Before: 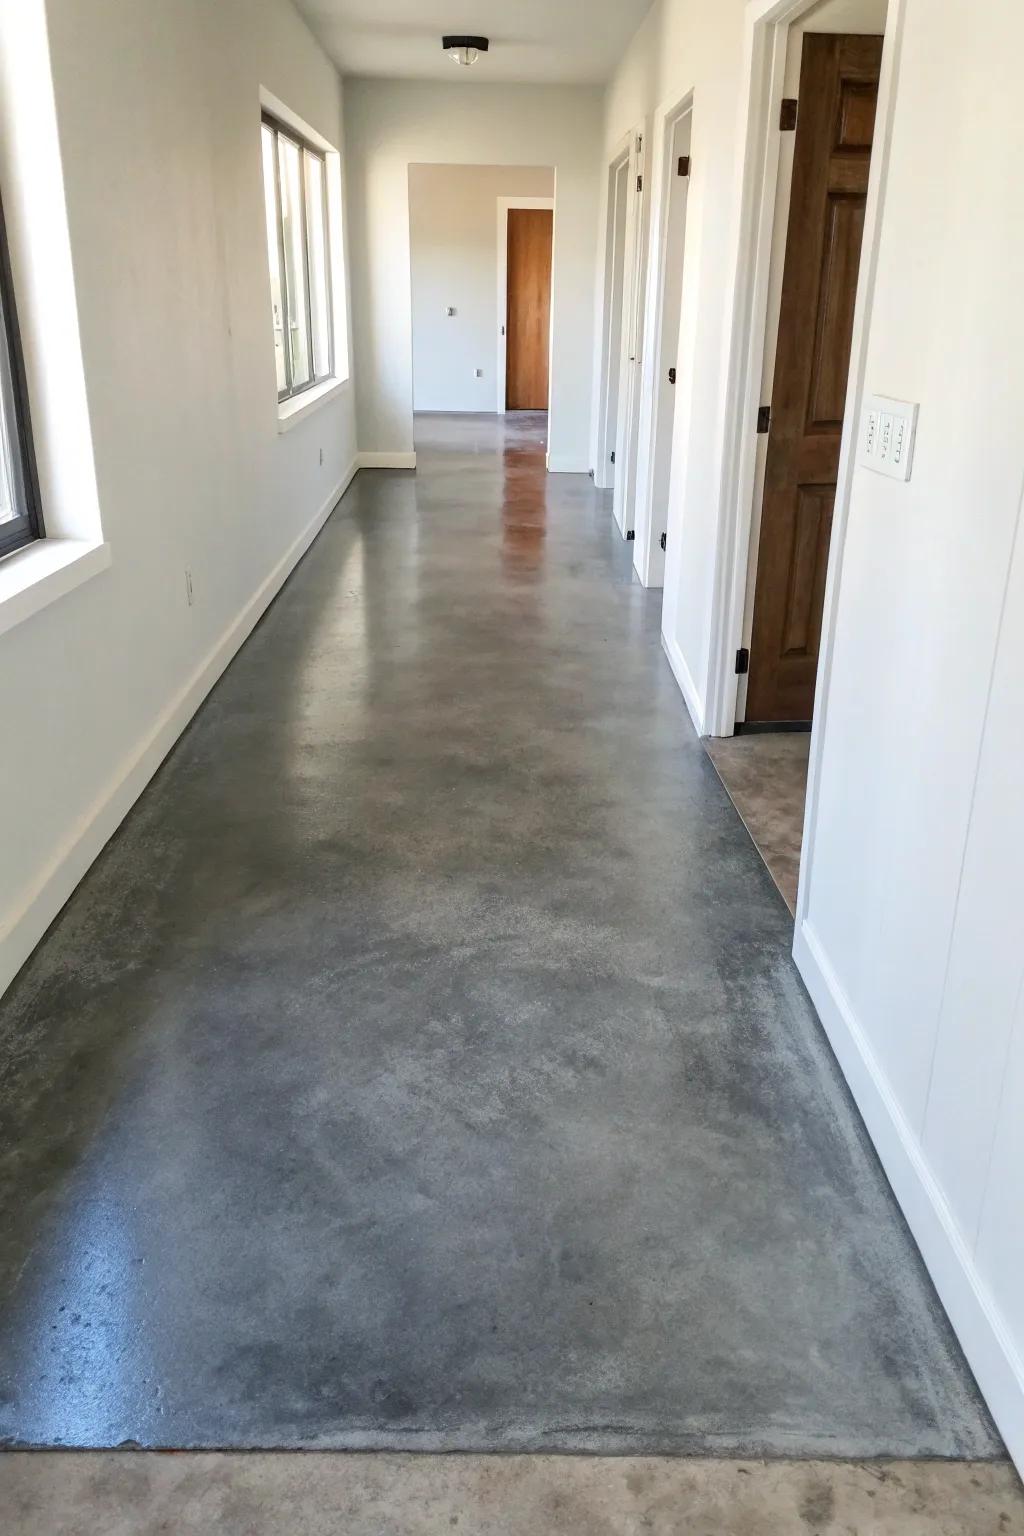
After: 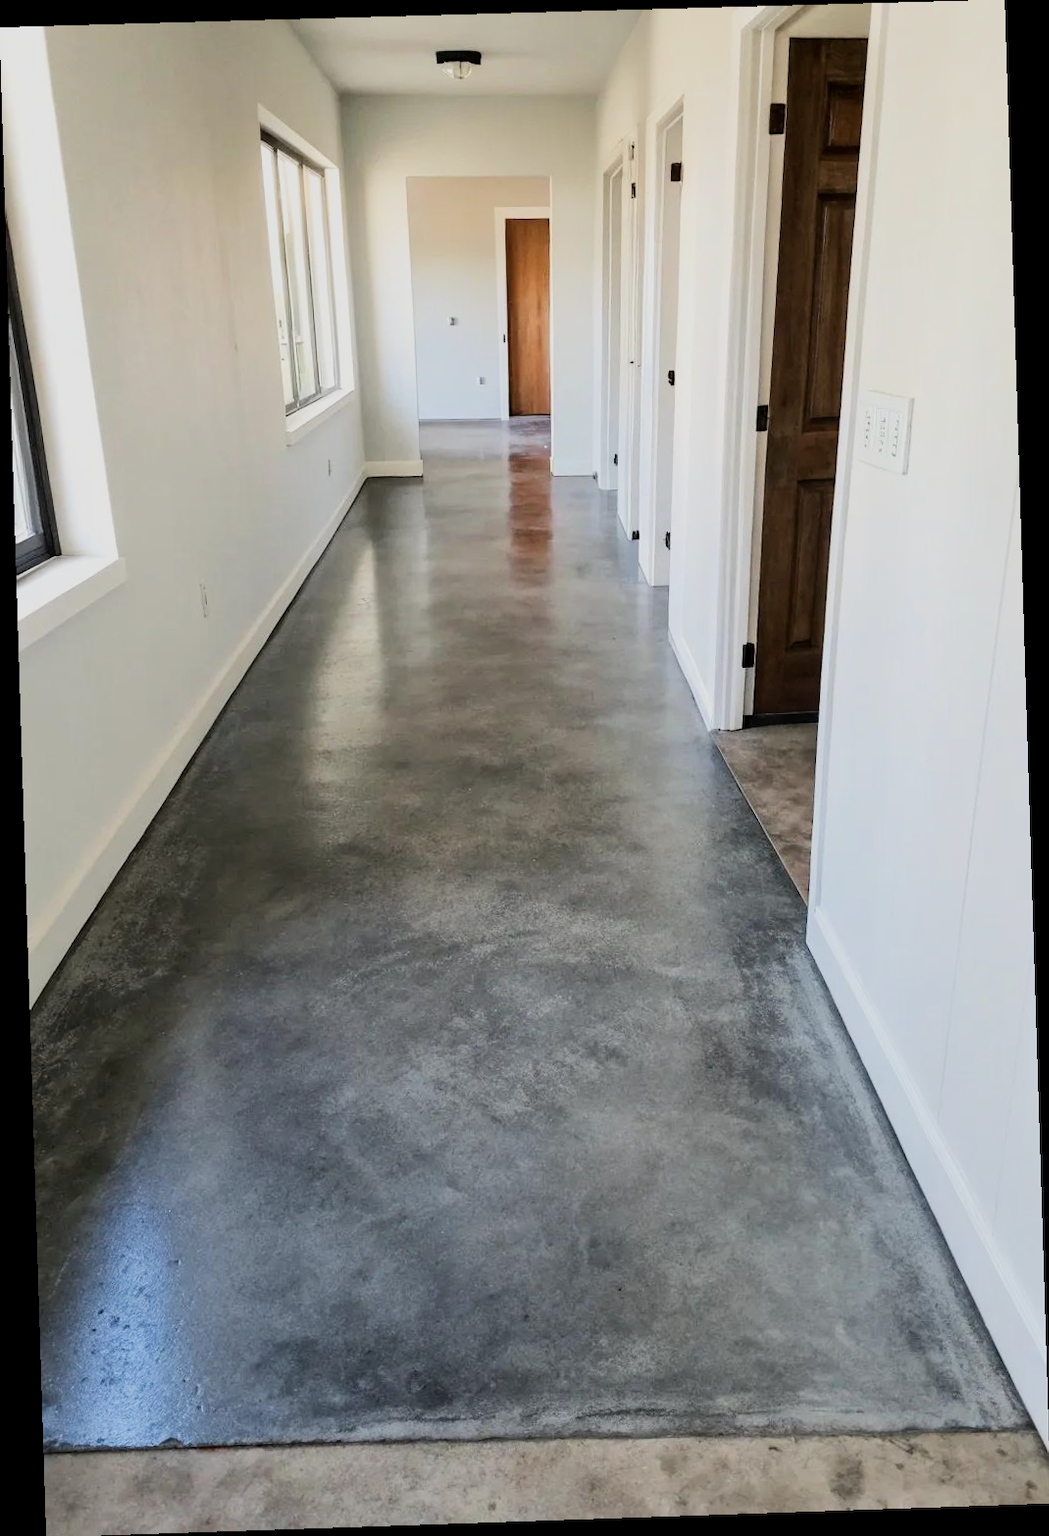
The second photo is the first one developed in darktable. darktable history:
rotate and perspective: rotation -1.77°, lens shift (horizontal) 0.004, automatic cropping off
filmic rgb: black relative exposure -7.5 EV, white relative exposure 5 EV, hardness 3.31, contrast 1.3, contrast in shadows safe
